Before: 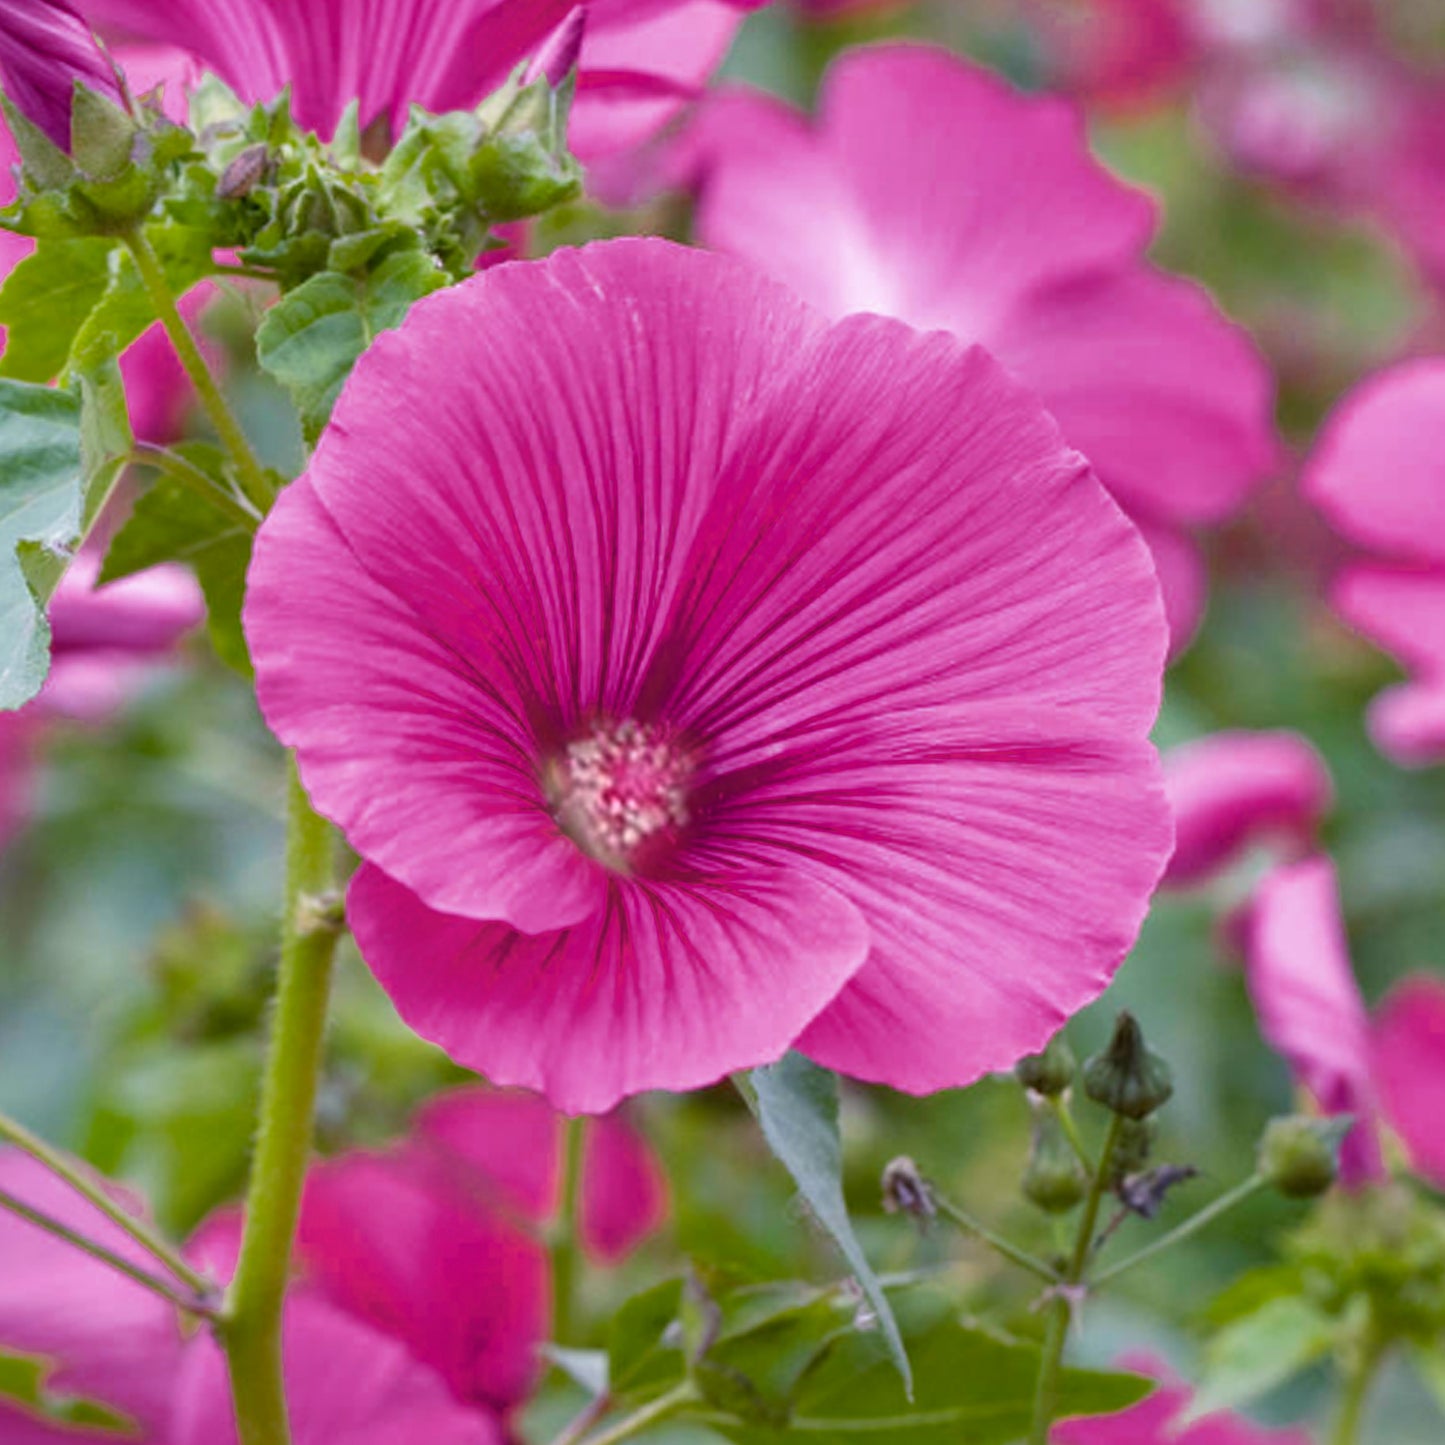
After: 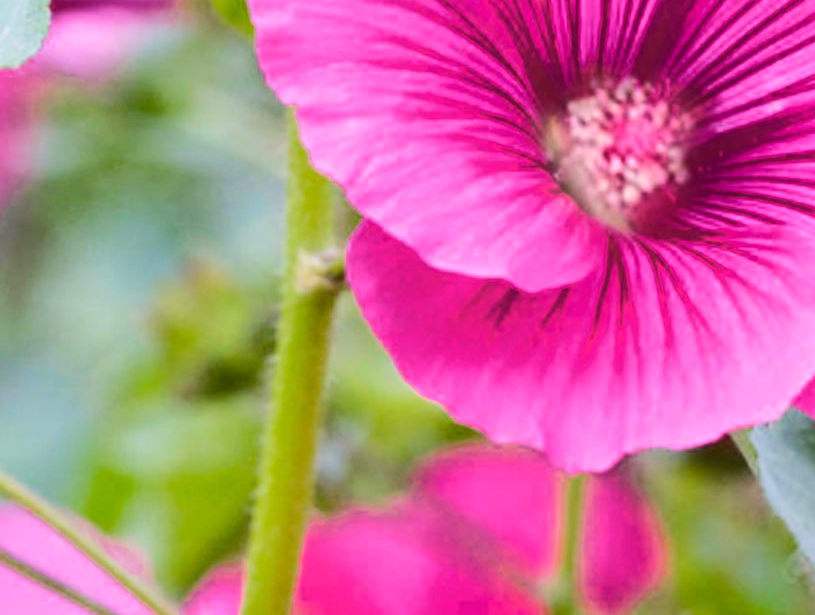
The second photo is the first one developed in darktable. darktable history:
crop: top 44.483%, right 43.593%, bottom 12.892%
rgb curve: curves: ch0 [(0, 0) (0.284, 0.292) (0.505, 0.644) (1, 1)], compensate middle gray true
